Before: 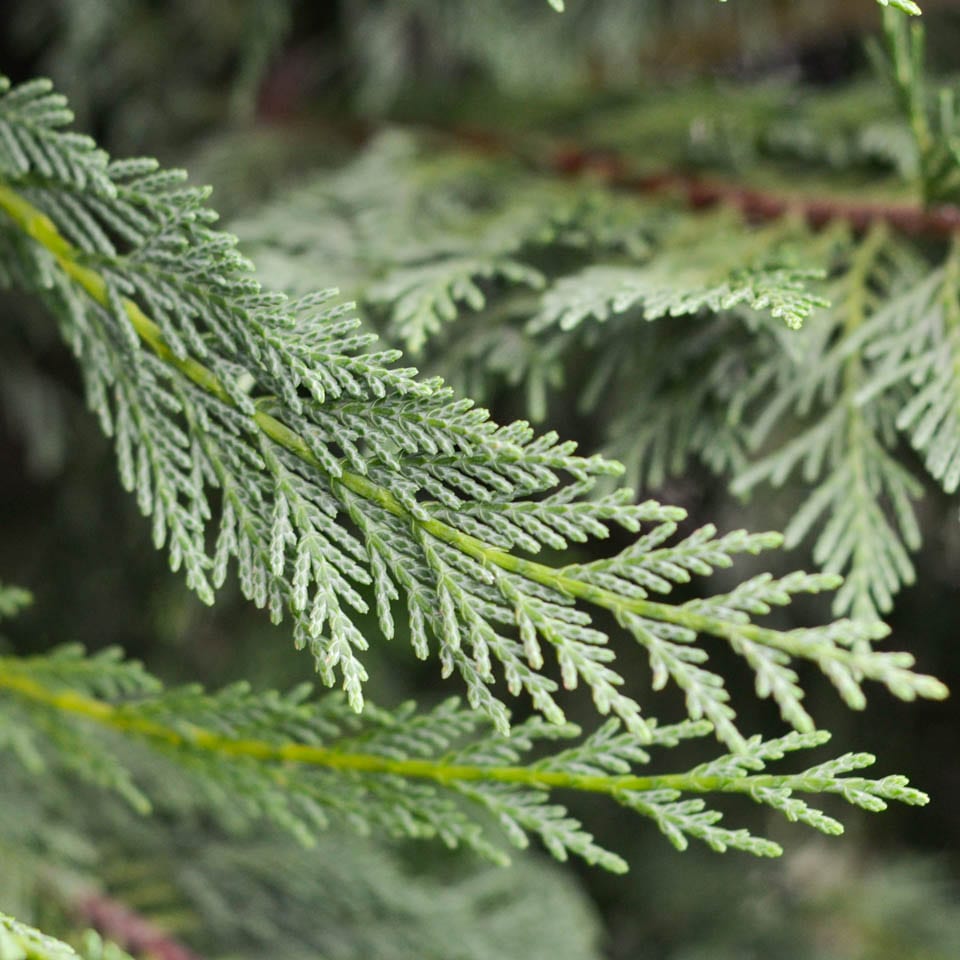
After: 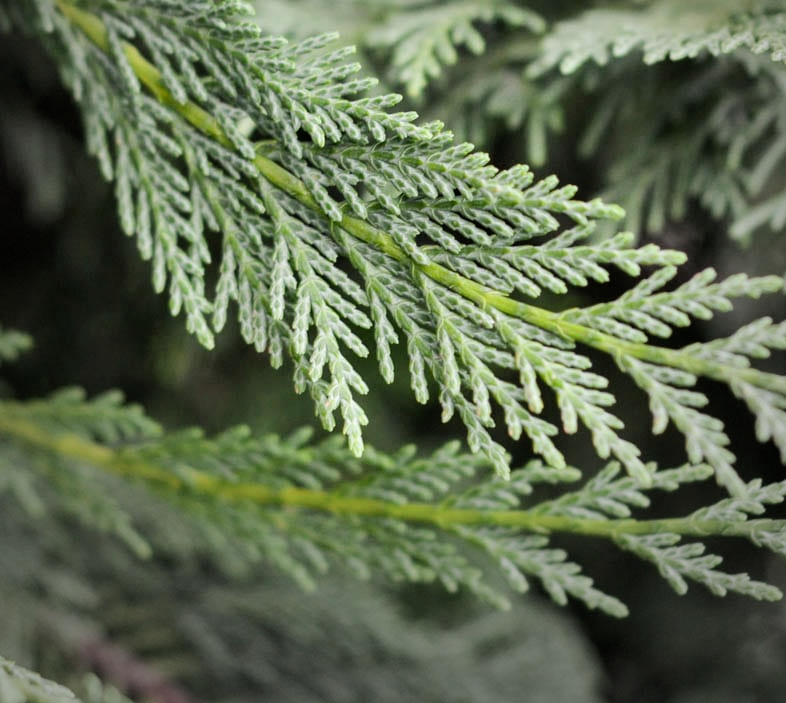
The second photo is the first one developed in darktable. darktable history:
crop: top 26.759%, right 18.026%
filmic rgb: black relative exposure -12.12 EV, white relative exposure 2.81 EV, threshold 2.99 EV, target black luminance 0%, hardness 8.11, latitude 70.87%, contrast 1.137, highlights saturation mix 10.15%, shadows ↔ highlights balance -0.388%, enable highlight reconstruction true
vignetting: fall-off start 67.77%, fall-off radius 66.63%, center (-0.052, -0.358), automatic ratio true
color calibration: illuminant same as pipeline (D50), adaptation XYZ, x 0.347, y 0.359, temperature 5018.76 K
